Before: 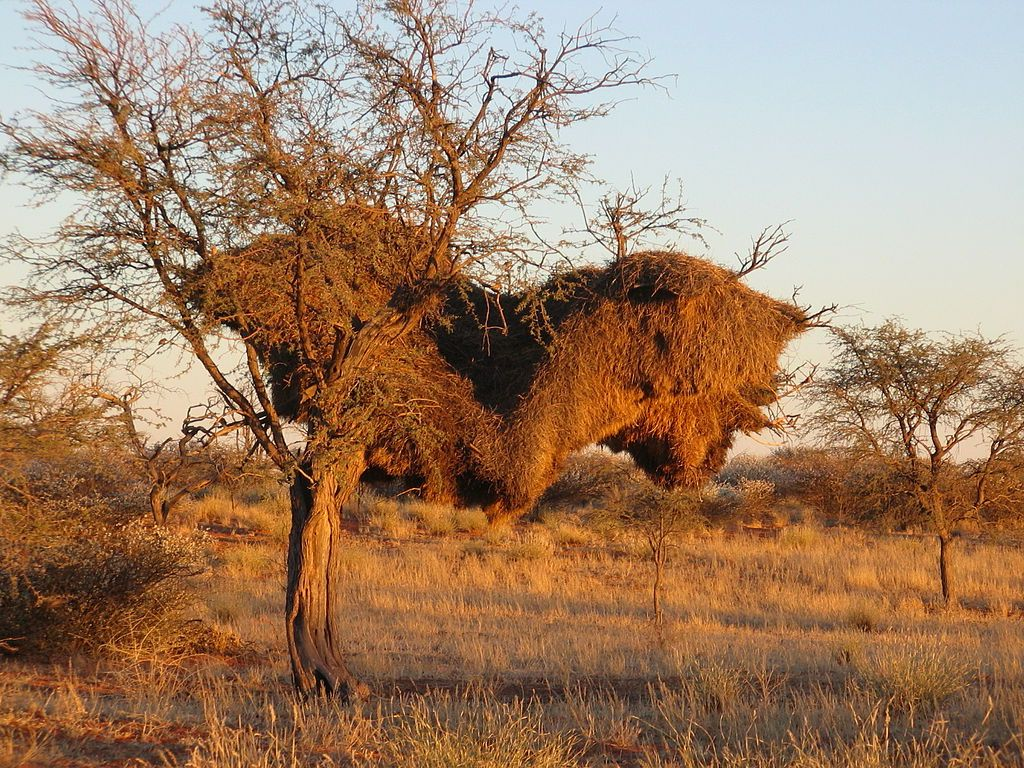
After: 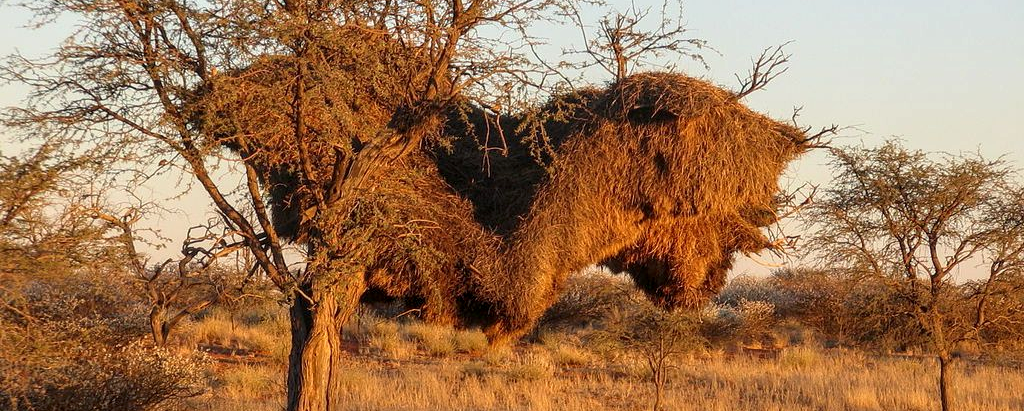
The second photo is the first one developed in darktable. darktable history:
crop and rotate: top 23.423%, bottom 22.947%
local contrast: on, module defaults
